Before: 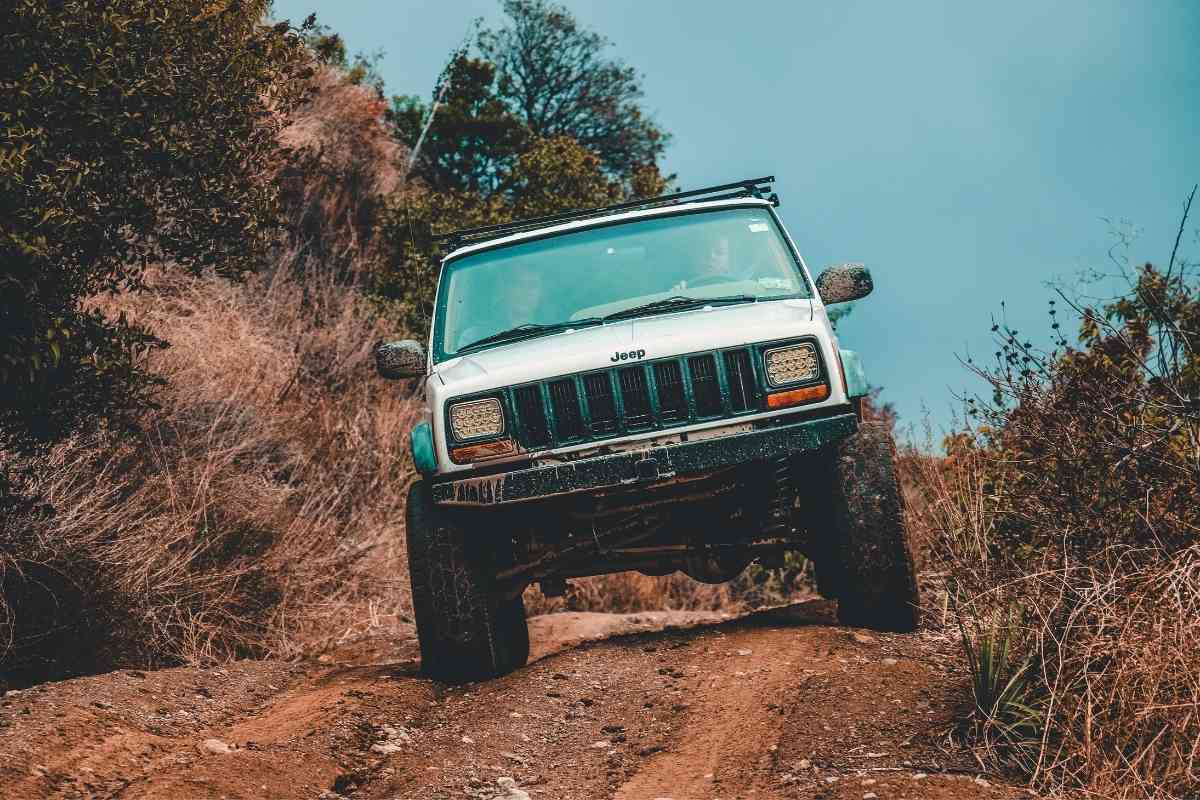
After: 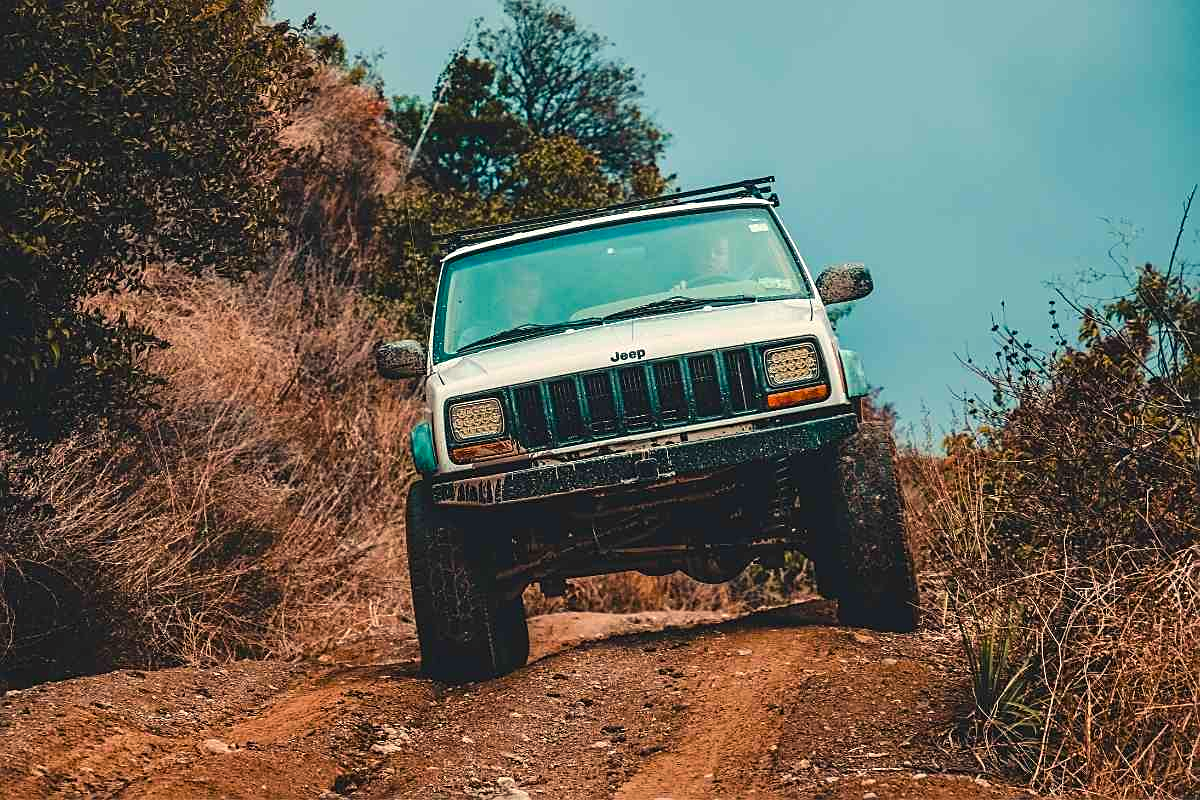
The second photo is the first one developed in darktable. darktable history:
sharpen: on, module defaults
color balance rgb: shadows lift › luminance -19.922%, highlights gain › chroma 3.089%, highlights gain › hue 77.01°, linear chroma grading › global chroma 0.262%, perceptual saturation grading › global saturation 11.152%, global vibrance 21.417%
